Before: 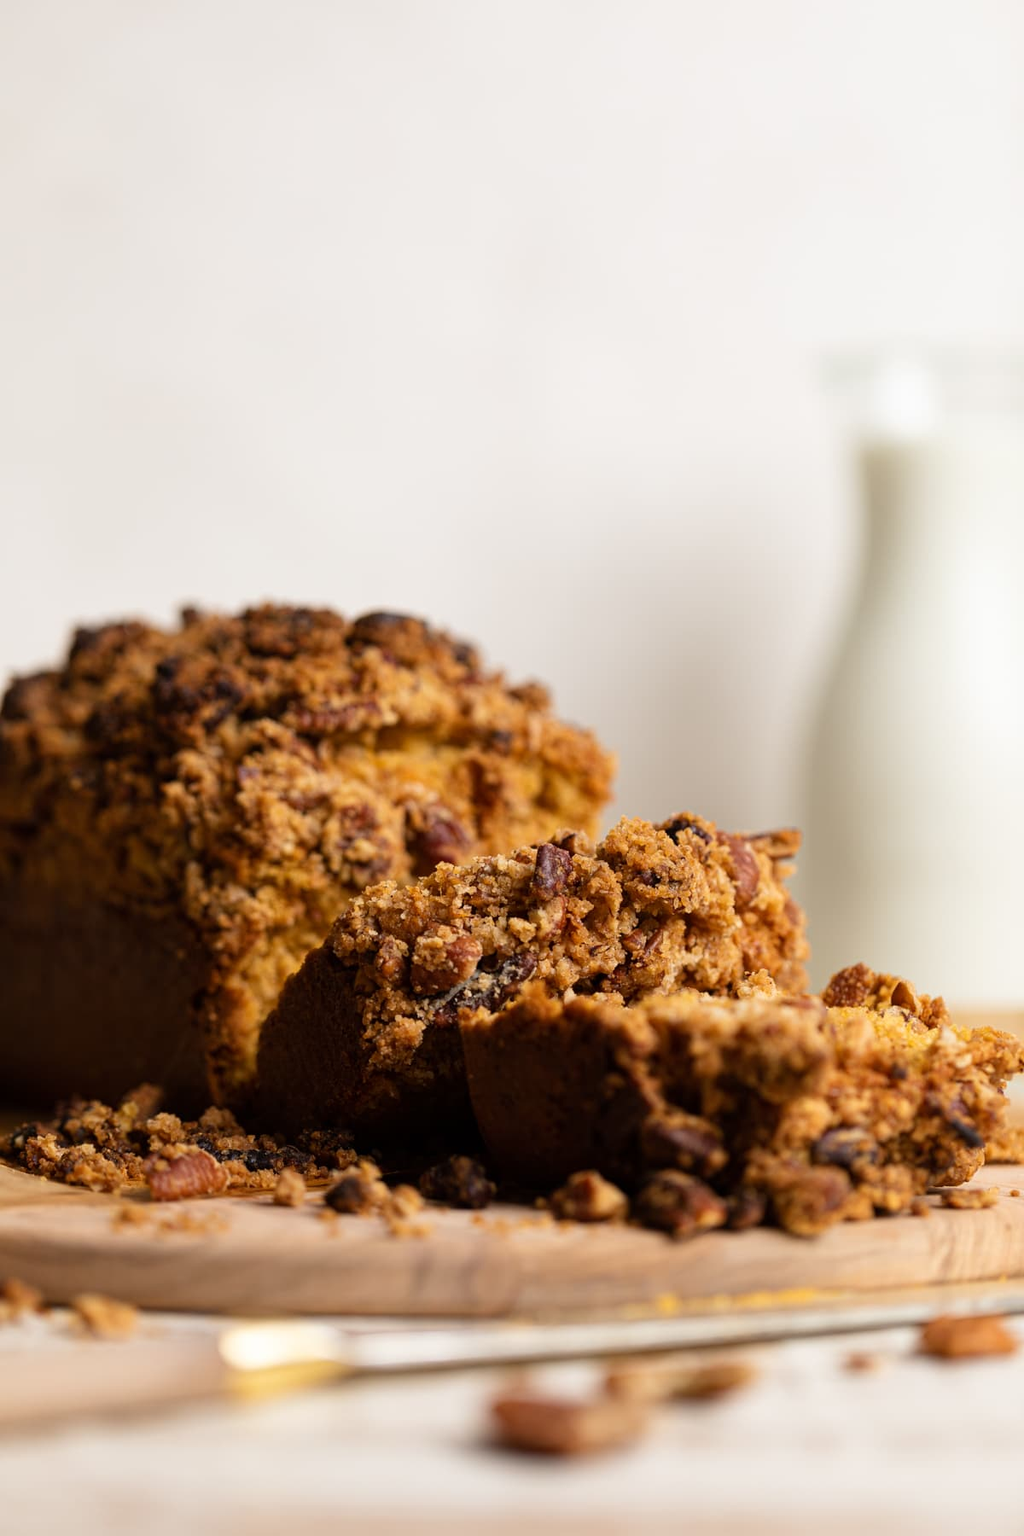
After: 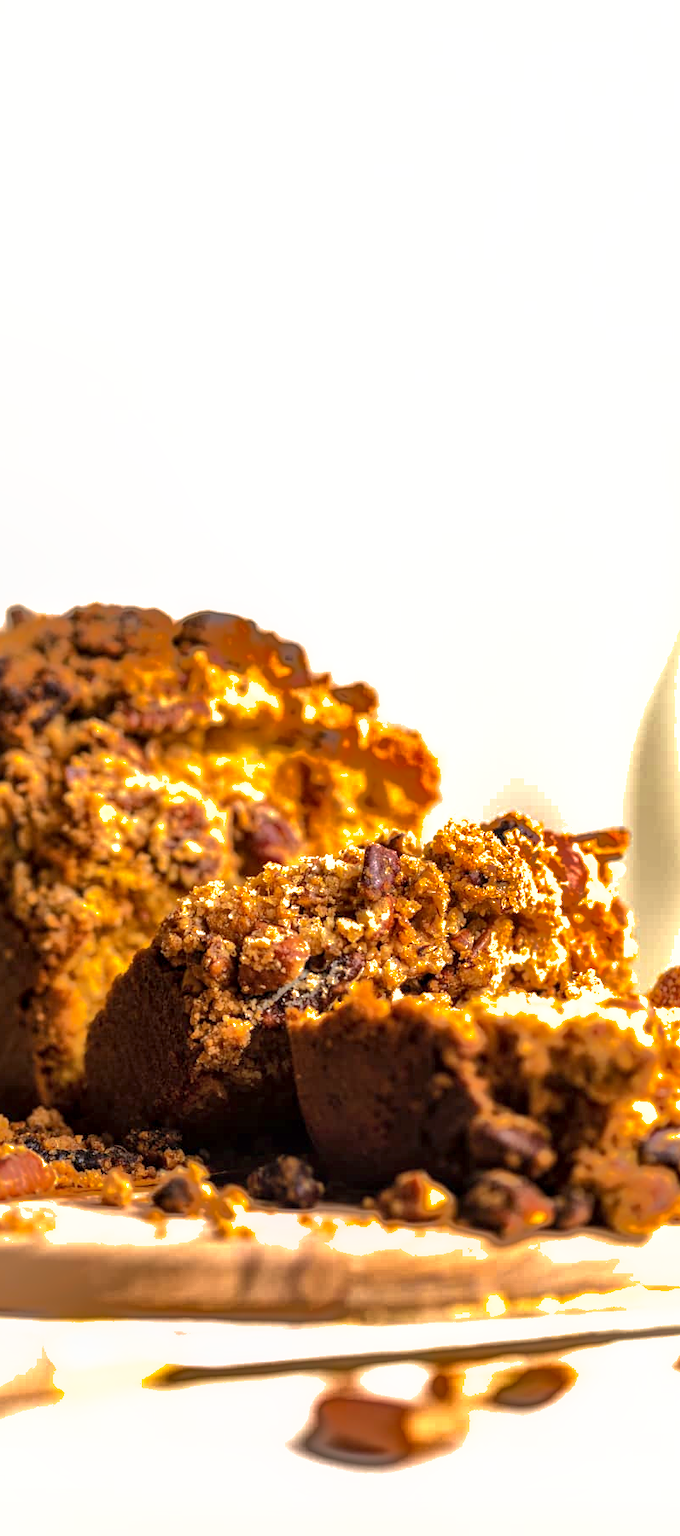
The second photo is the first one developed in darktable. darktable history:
shadows and highlights: shadows 25, highlights -70
local contrast: on, module defaults
crop: left 16.899%, right 16.556%
exposure: black level correction 0.001, exposure 1.129 EV, compensate exposure bias true, compensate highlight preservation false
